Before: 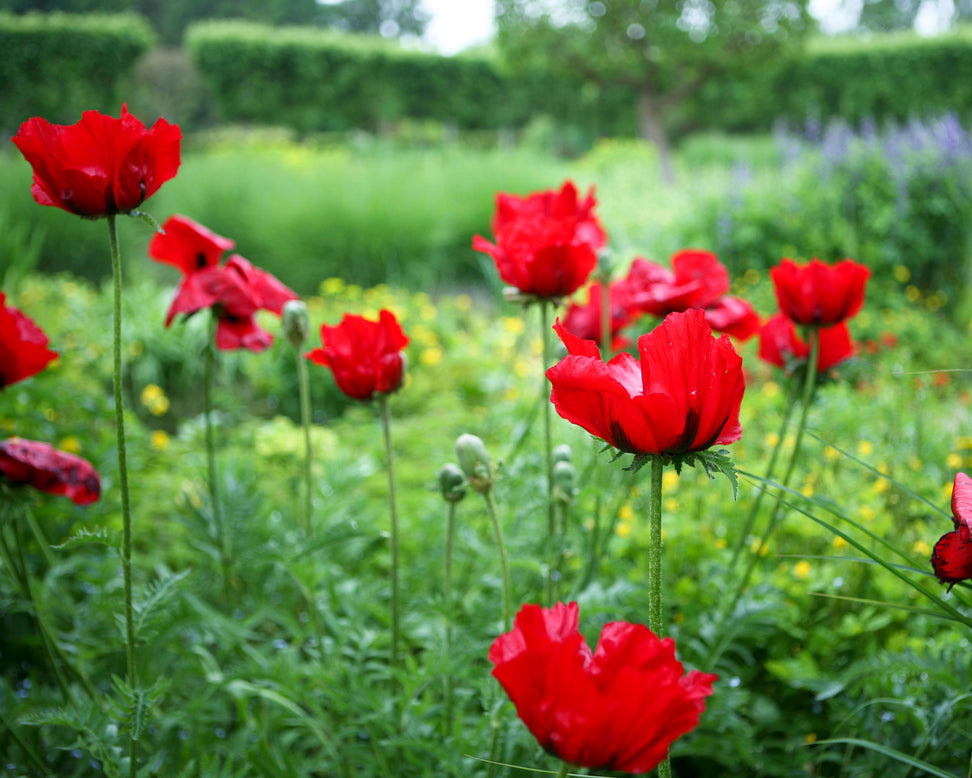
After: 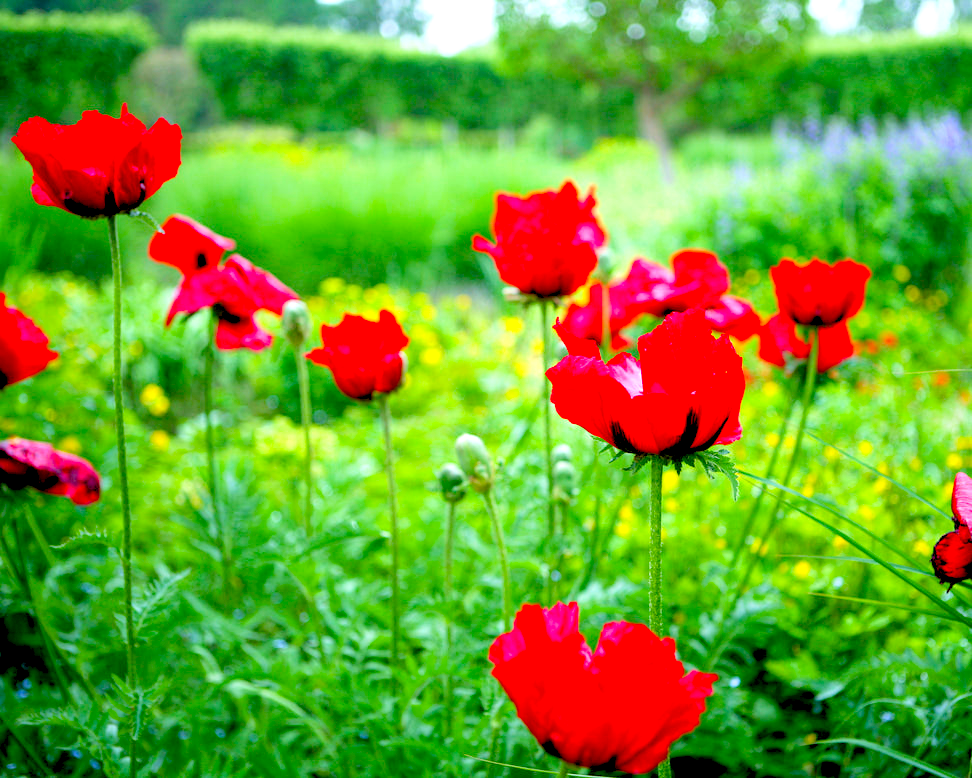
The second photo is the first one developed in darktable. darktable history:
color balance rgb: perceptual saturation grading › global saturation 30.331%
exposure: black level correction 0.006, exposure -0.224 EV, compensate highlight preservation false
levels: levels [0.036, 0.364, 0.827]
